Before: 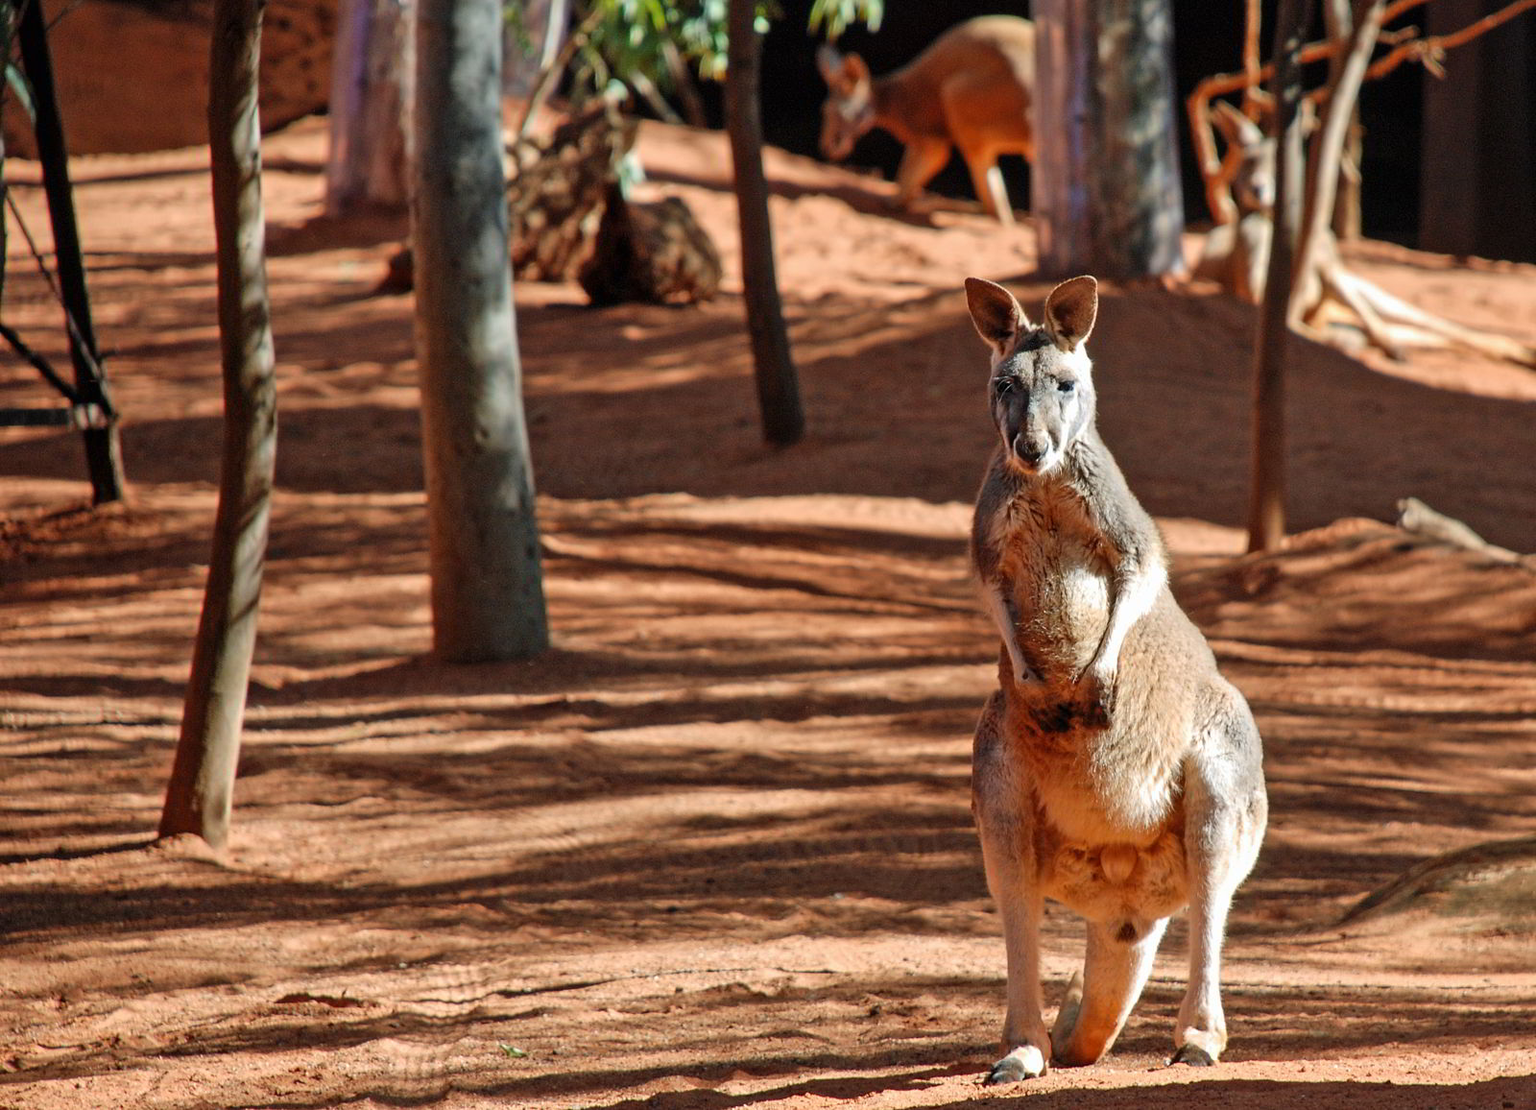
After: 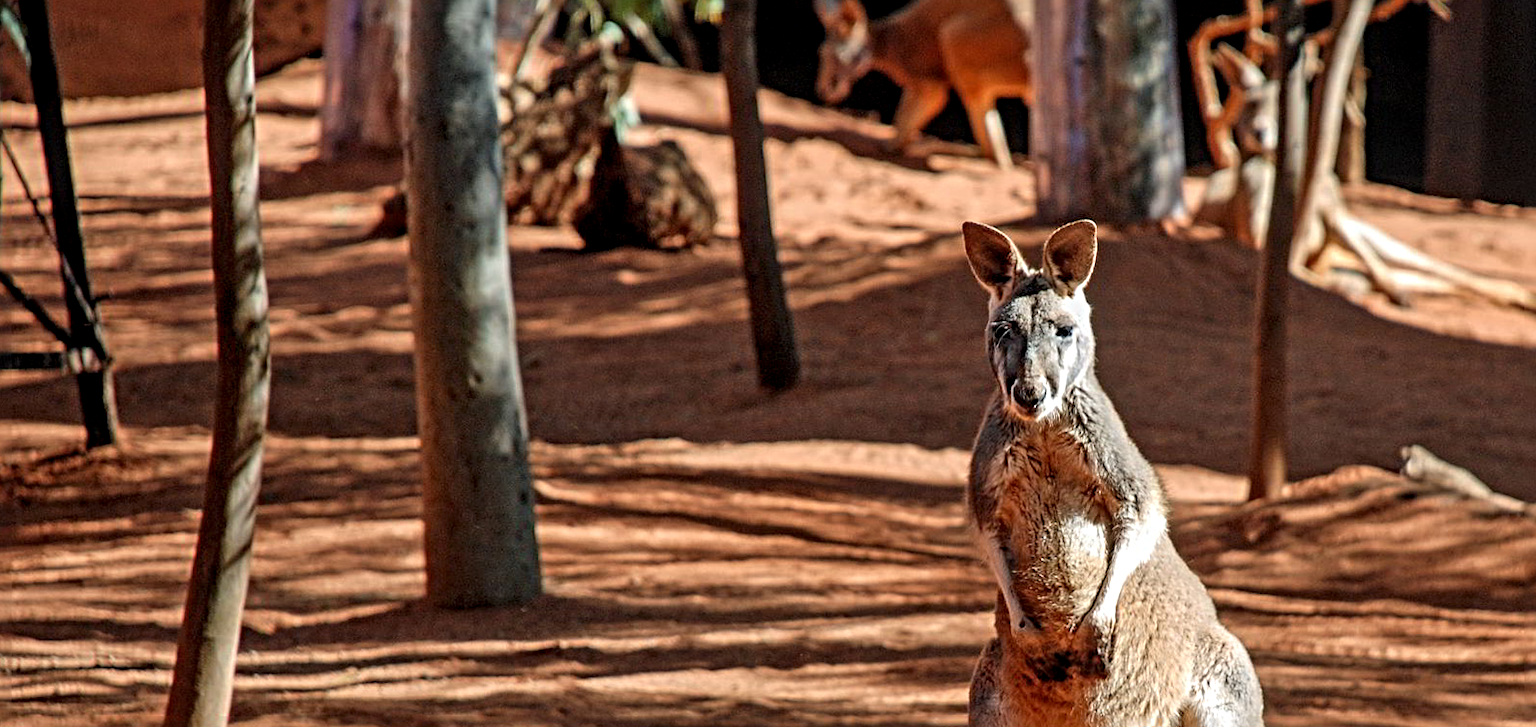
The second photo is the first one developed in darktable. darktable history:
exposure: black level correction 0.001, compensate highlight preservation false
rotate and perspective: rotation 0.192°, lens shift (horizontal) -0.015, crop left 0.005, crop right 0.996, crop top 0.006, crop bottom 0.99
sharpen: radius 4.883
crop and rotate: top 4.848%, bottom 29.503%
local contrast: on, module defaults
